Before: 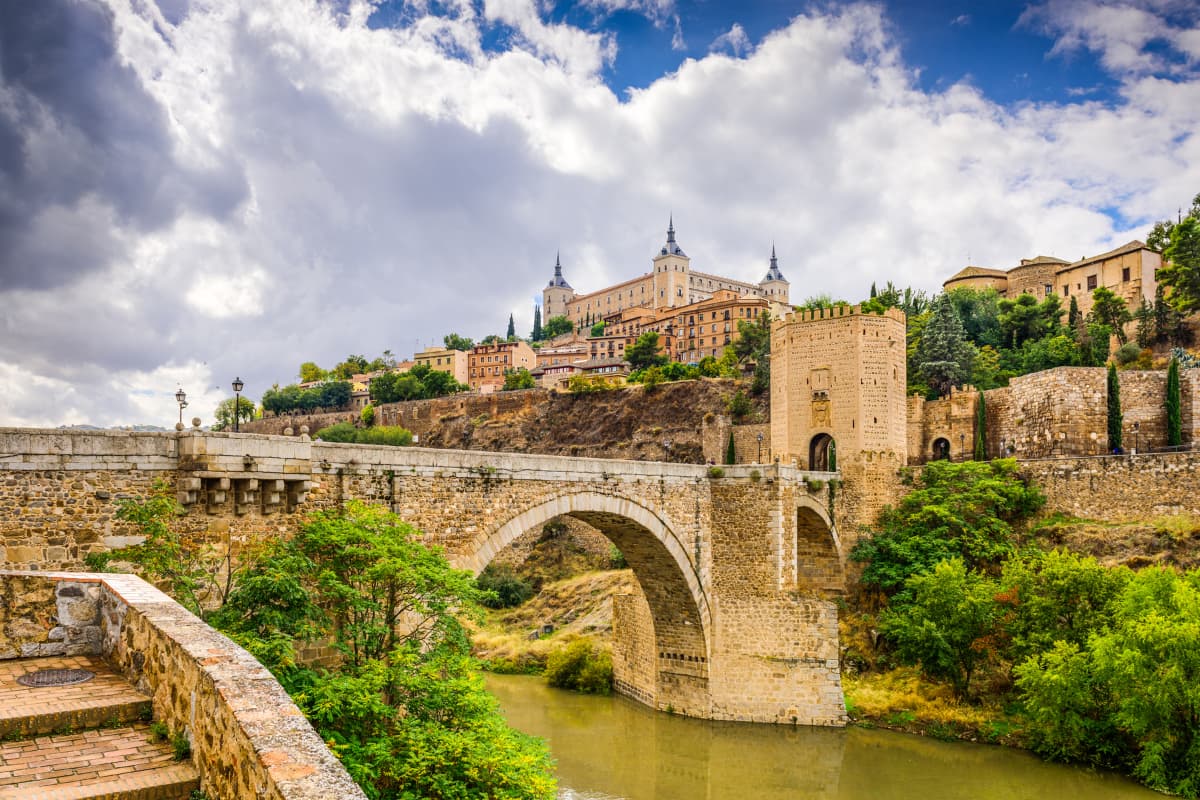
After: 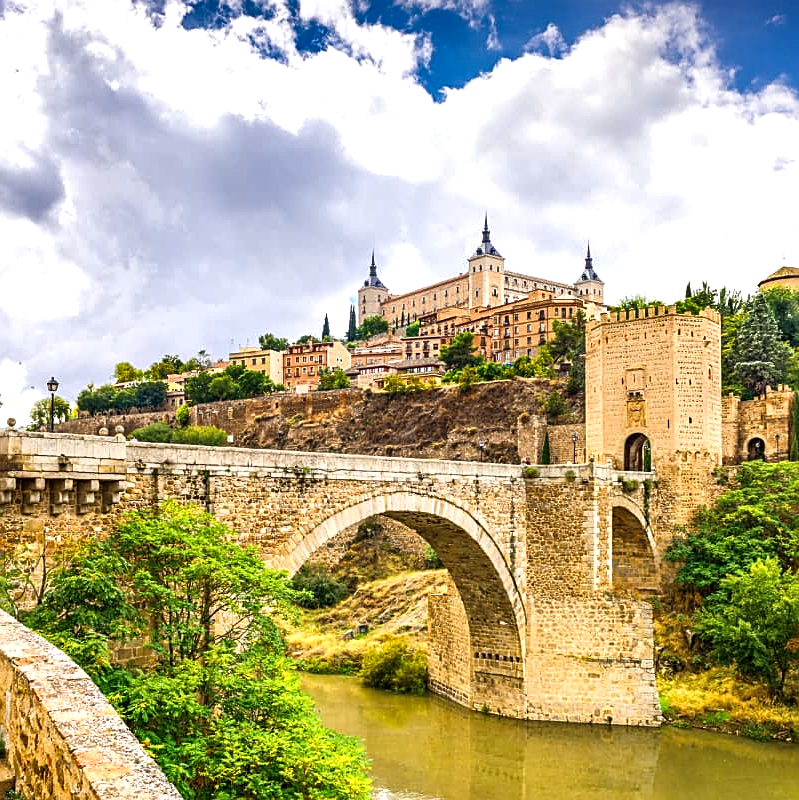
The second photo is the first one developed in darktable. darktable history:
sharpen: on, module defaults
exposure: exposure 0.559 EV, compensate highlight preservation false
shadows and highlights: shadows 25, highlights -48, soften with gaussian
crop: left 15.419%, right 17.914%
